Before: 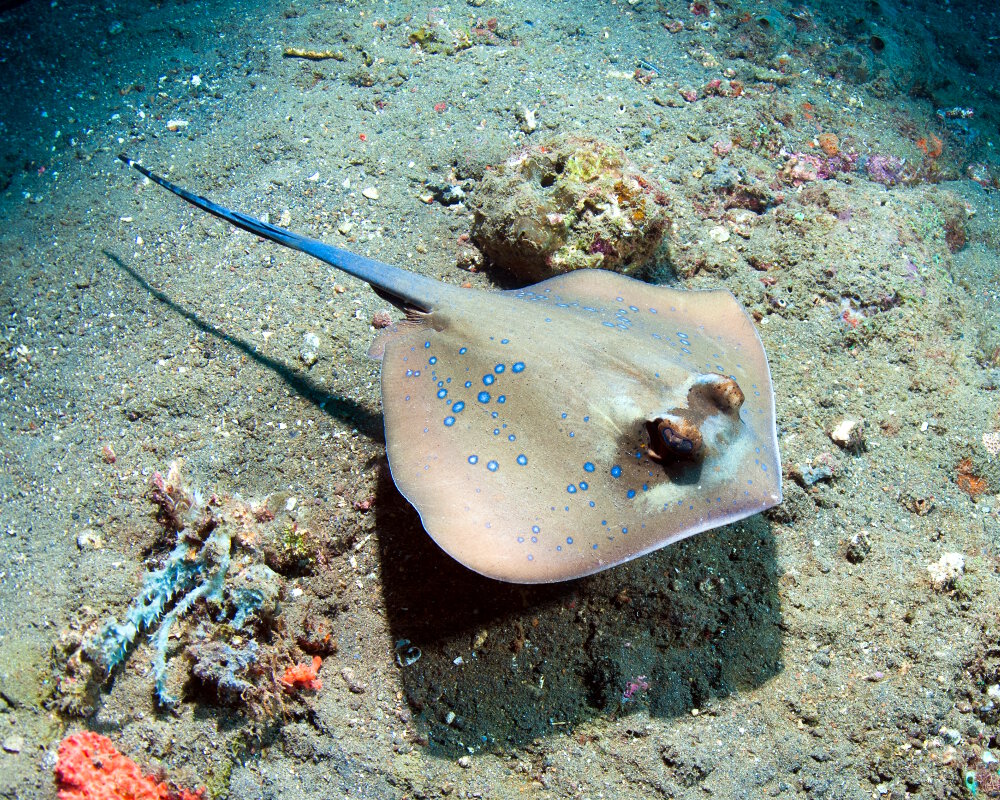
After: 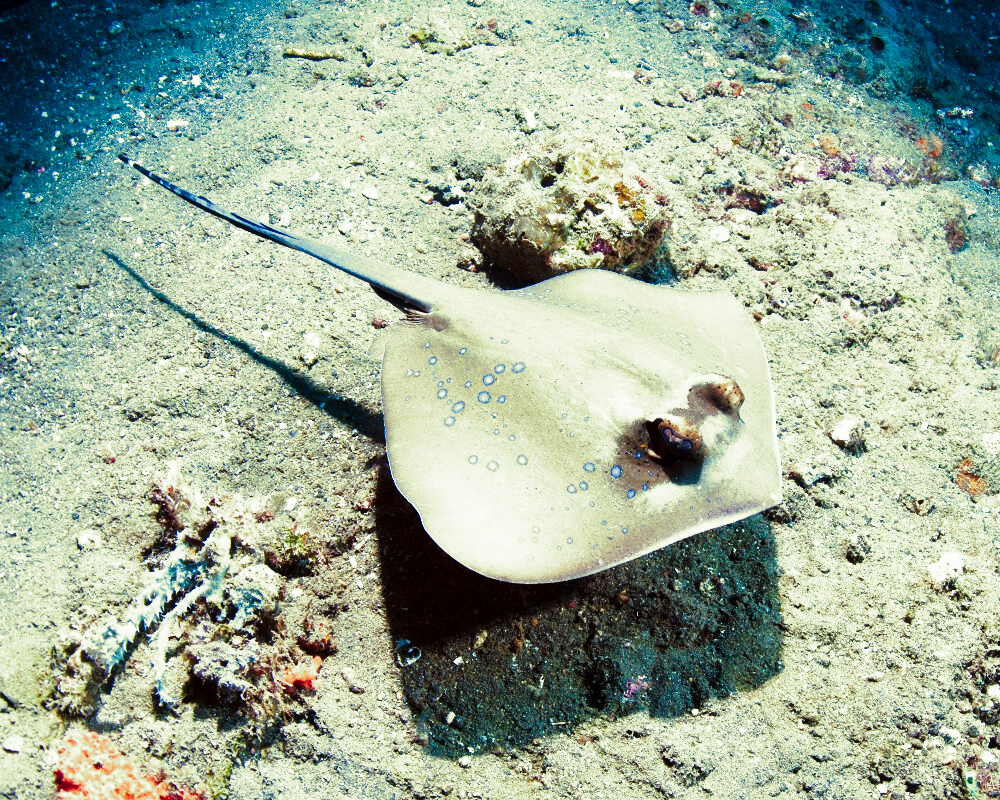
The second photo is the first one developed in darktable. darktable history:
base curve: curves: ch0 [(0, 0) (0.026, 0.03) (0.109, 0.232) (0.351, 0.748) (0.669, 0.968) (1, 1)], preserve colors none
exposure: exposure -0.492 EV, compensate highlight preservation false
white balance: red 0.967, blue 1.049
split-toning: shadows › hue 290.82°, shadows › saturation 0.34, highlights › saturation 0.38, balance 0, compress 50%
